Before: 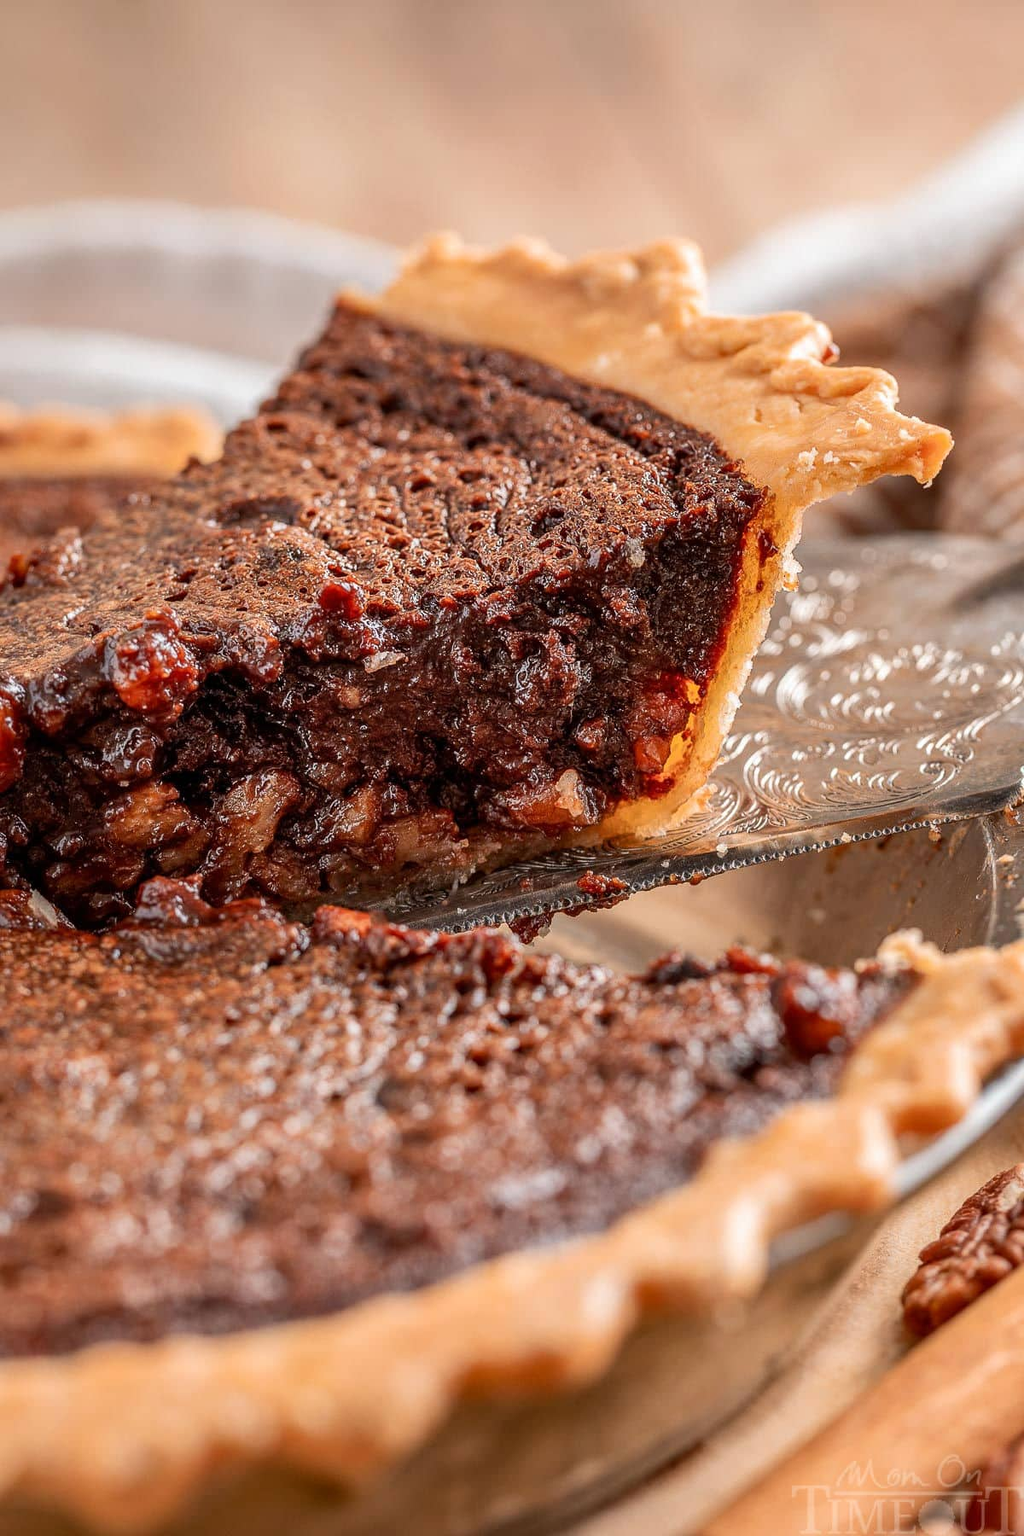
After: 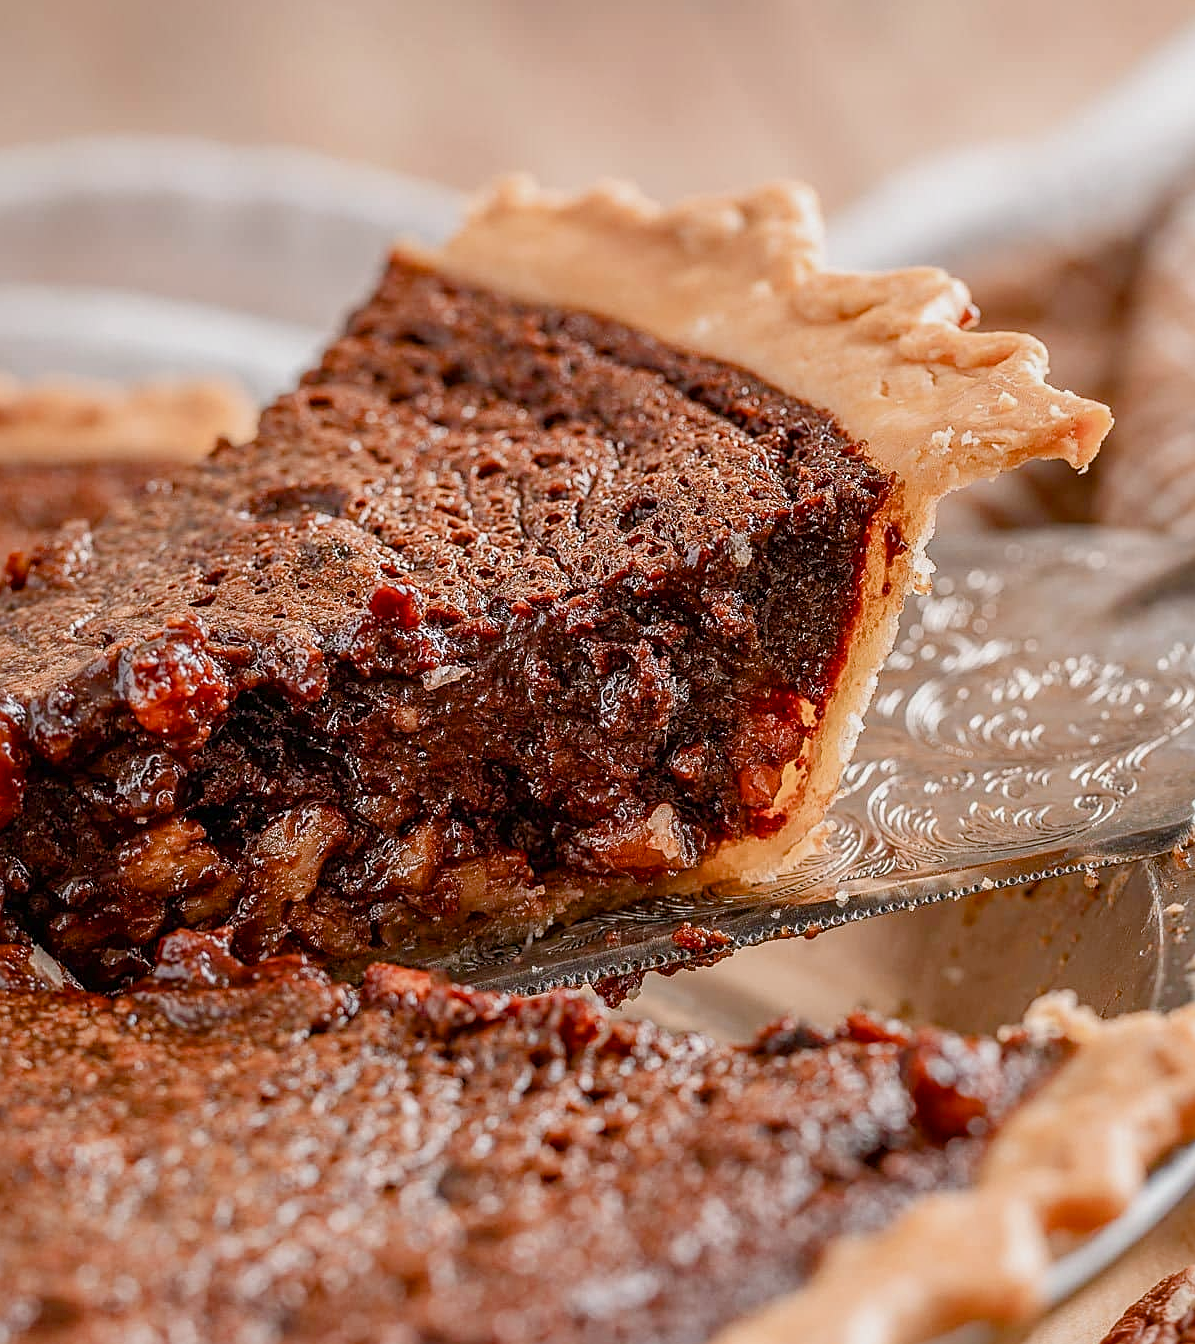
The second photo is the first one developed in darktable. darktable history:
sharpen: on, module defaults
color balance rgb: shadows lift › chroma 1%, shadows lift › hue 113°, highlights gain › chroma 0.2%, highlights gain › hue 333°, perceptual saturation grading › global saturation 20%, perceptual saturation grading › highlights -50%, perceptual saturation grading › shadows 25%, contrast -10%
crop: left 0.387%, top 5.469%, bottom 19.809%
